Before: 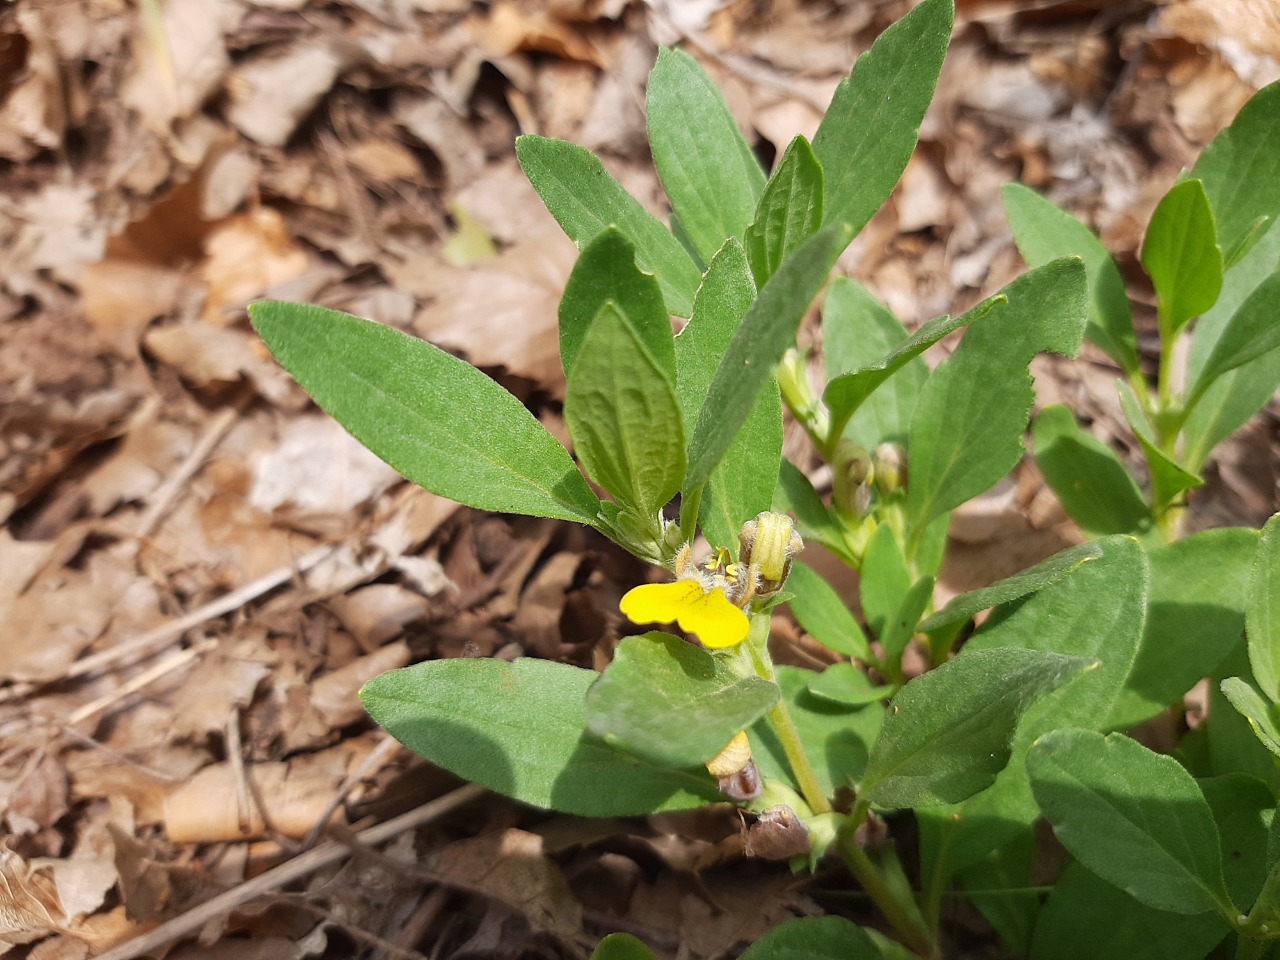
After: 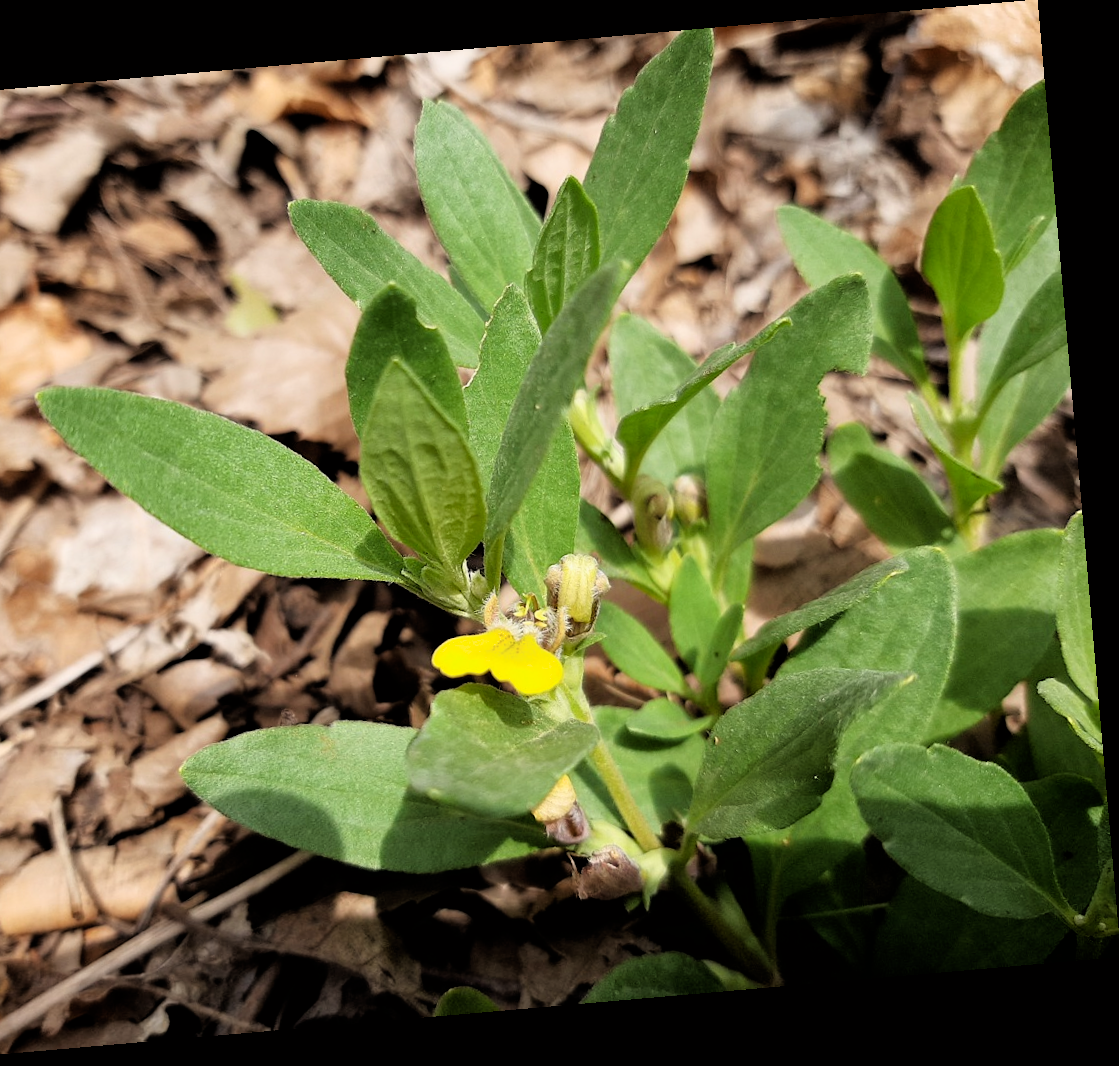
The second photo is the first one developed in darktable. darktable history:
crop: left 17.582%, bottom 0.031%
rotate and perspective: rotation -4.98°, automatic cropping off
color correction: highlights b* 3
filmic rgb: black relative exposure -3.72 EV, white relative exposure 2.77 EV, dynamic range scaling -5.32%, hardness 3.03
